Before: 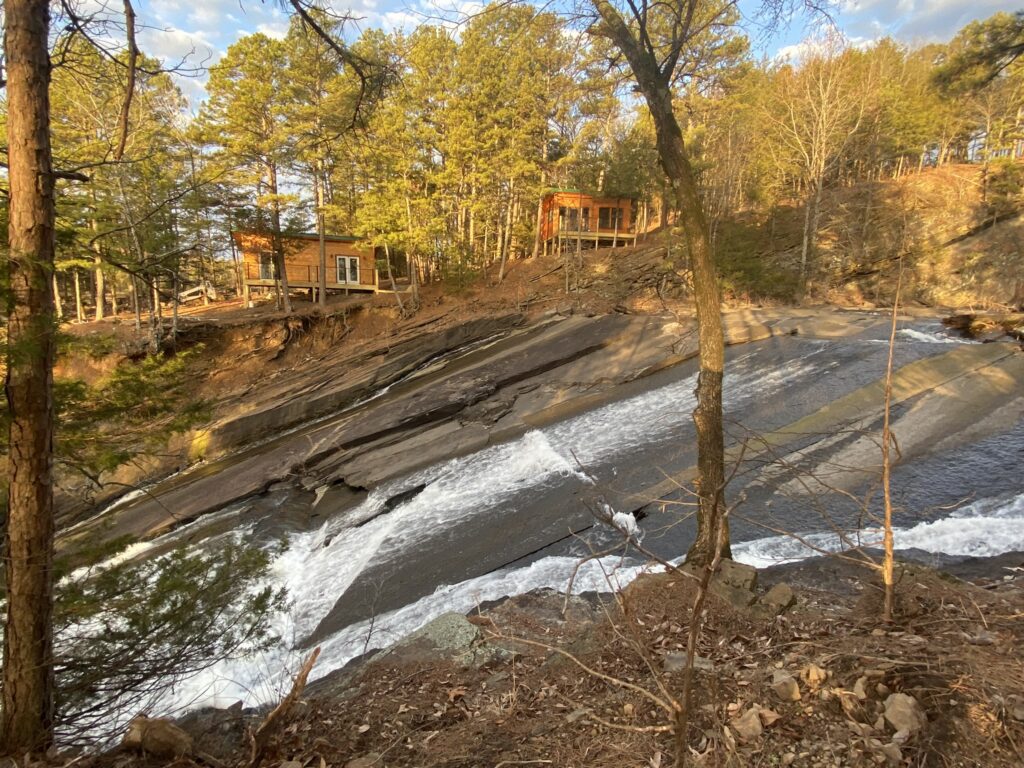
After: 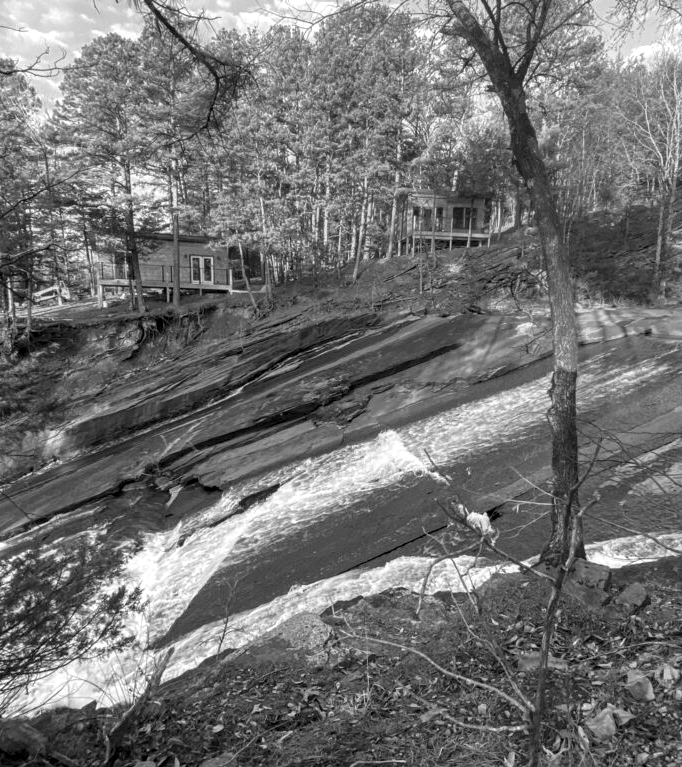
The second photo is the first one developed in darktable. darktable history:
local contrast: detail 140%
exposure: exposure -0.021 EV, compensate highlight preservation false
crop and rotate: left 14.292%, right 19.041%
white balance: red 0.974, blue 1.044
monochrome: a 0, b 0, size 0.5, highlights 0.57
contrast equalizer: y [[0.5, 0.5, 0.472, 0.5, 0.5, 0.5], [0.5 ×6], [0.5 ×6], [0 ×6], [0 ×6]]
